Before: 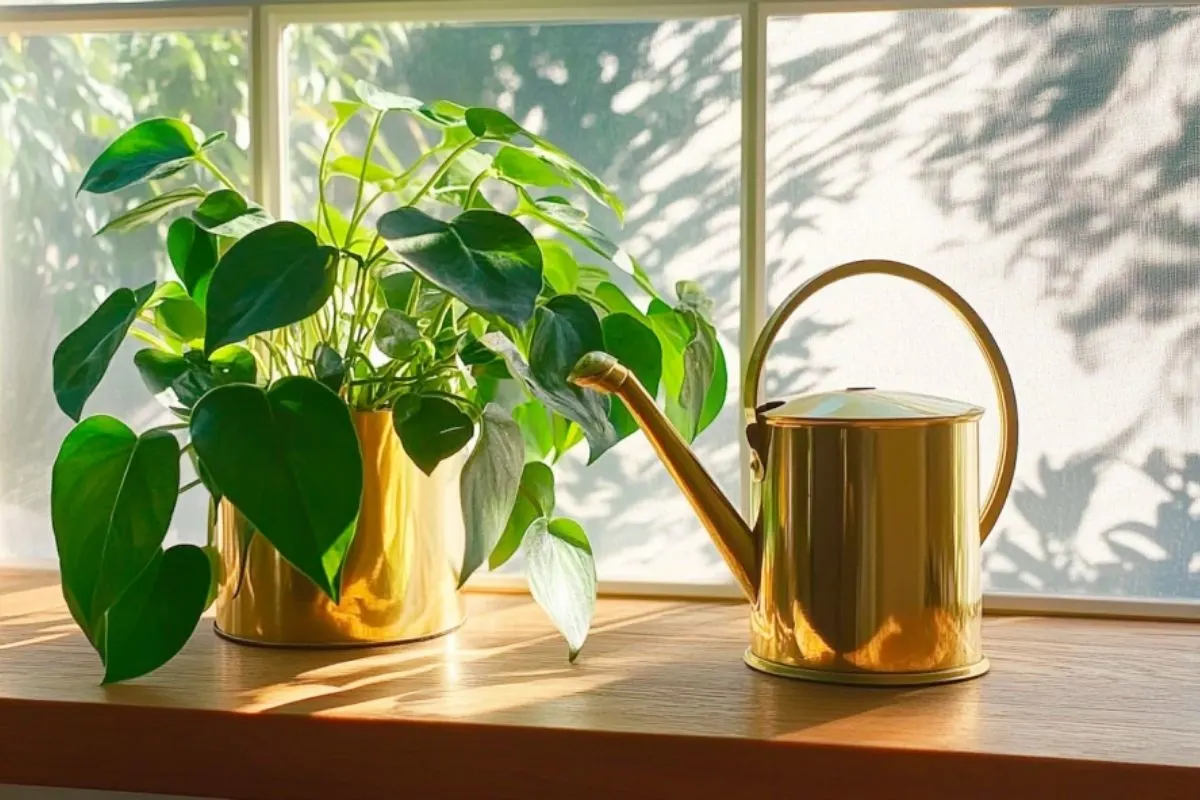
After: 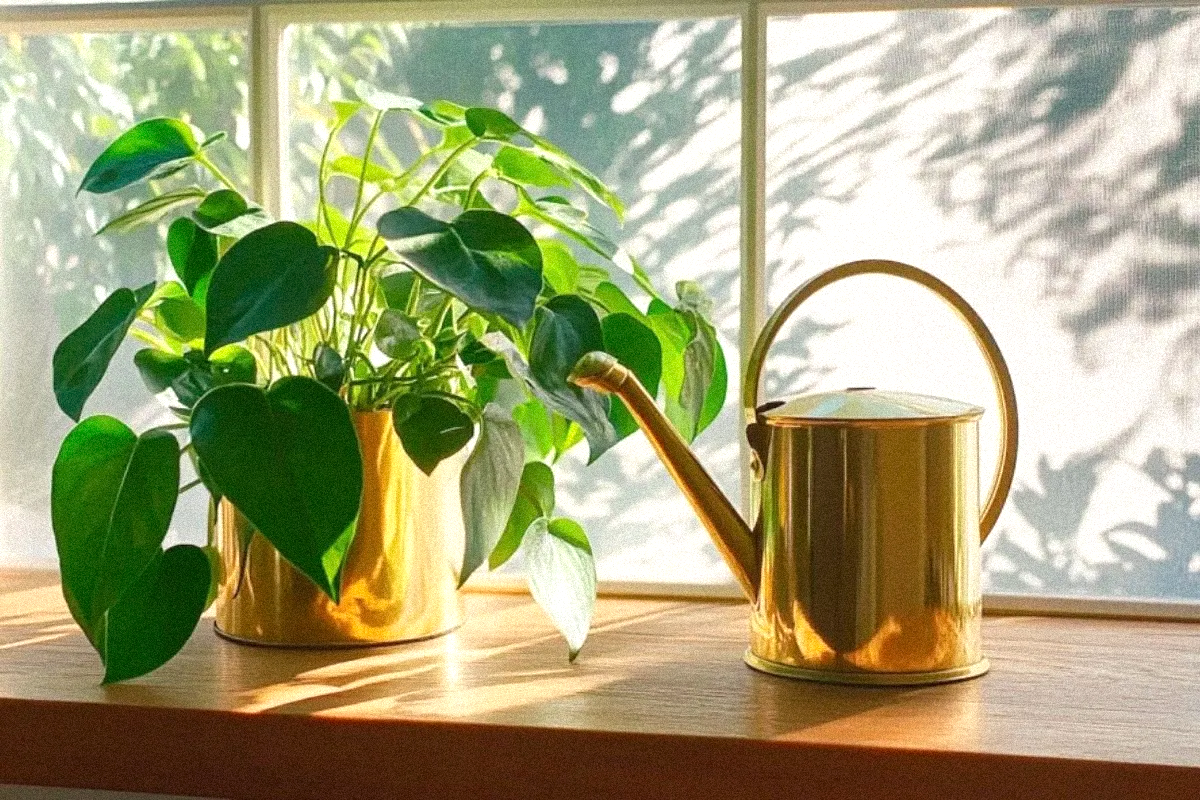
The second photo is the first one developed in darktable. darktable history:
grain: strength 35%, mid-tones bias 0%
exposure: exposure 0.2 EV, compensate highlight preservation false
